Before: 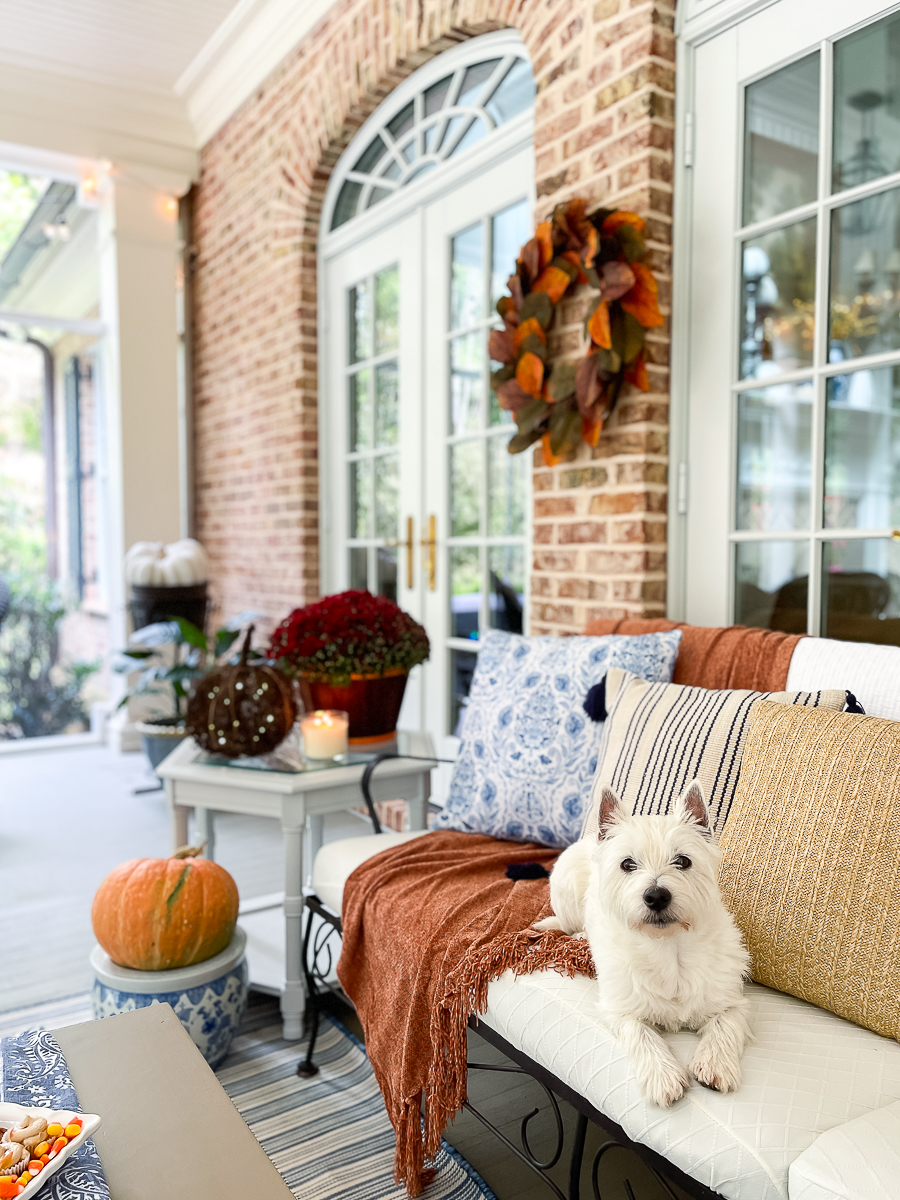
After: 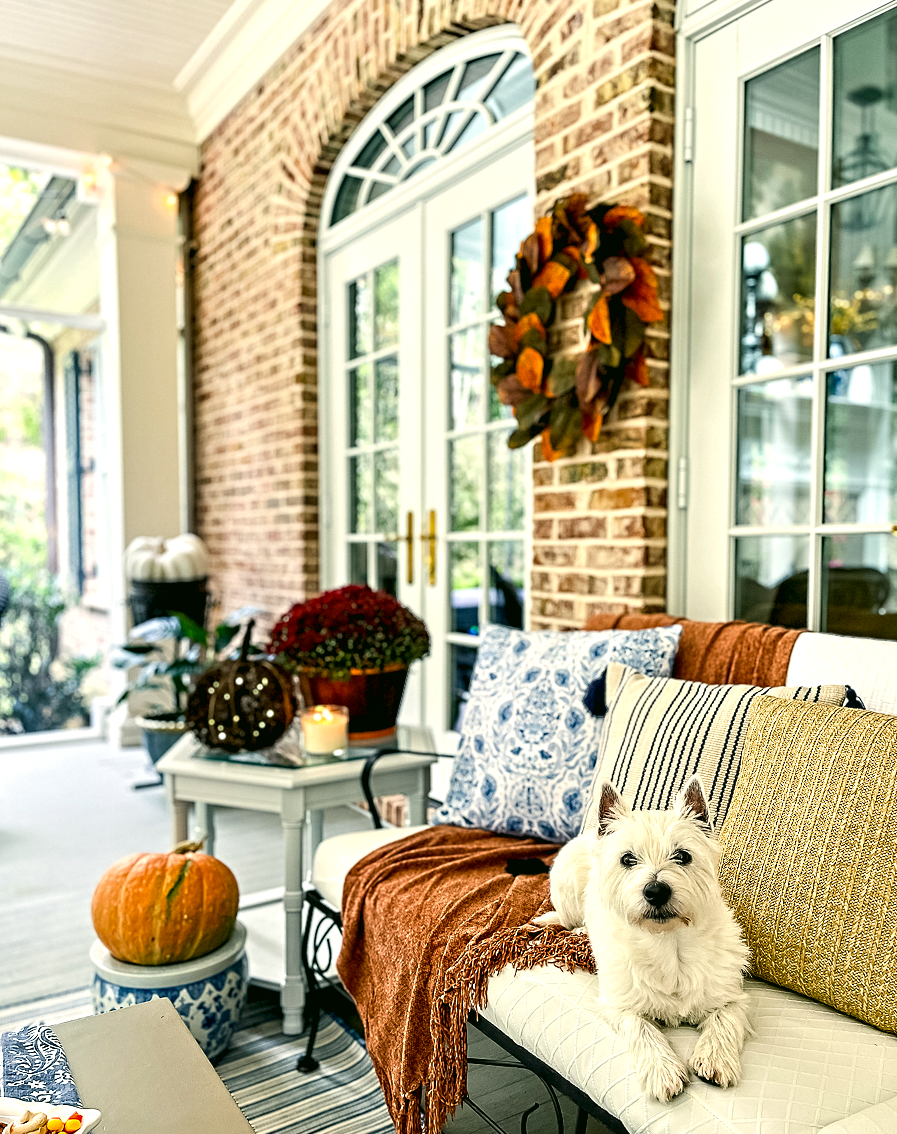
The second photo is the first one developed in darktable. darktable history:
crop: top 0.448%, right 0.264%, bottom 5.045%
color correction: highlights a* -0.482, highlights b* 9.48, shadows a* -9.48, shadows b* 0.803
contrast equalizer: octaves 7, y [[0.5, 0.542, 0.583, 0.625, 0.667, 0.708], [0.5 ×6], [0.5 ×6], [0 ×6], [0 ×6]]
color balance: contrast 6.48%, output saturation 113.3%
